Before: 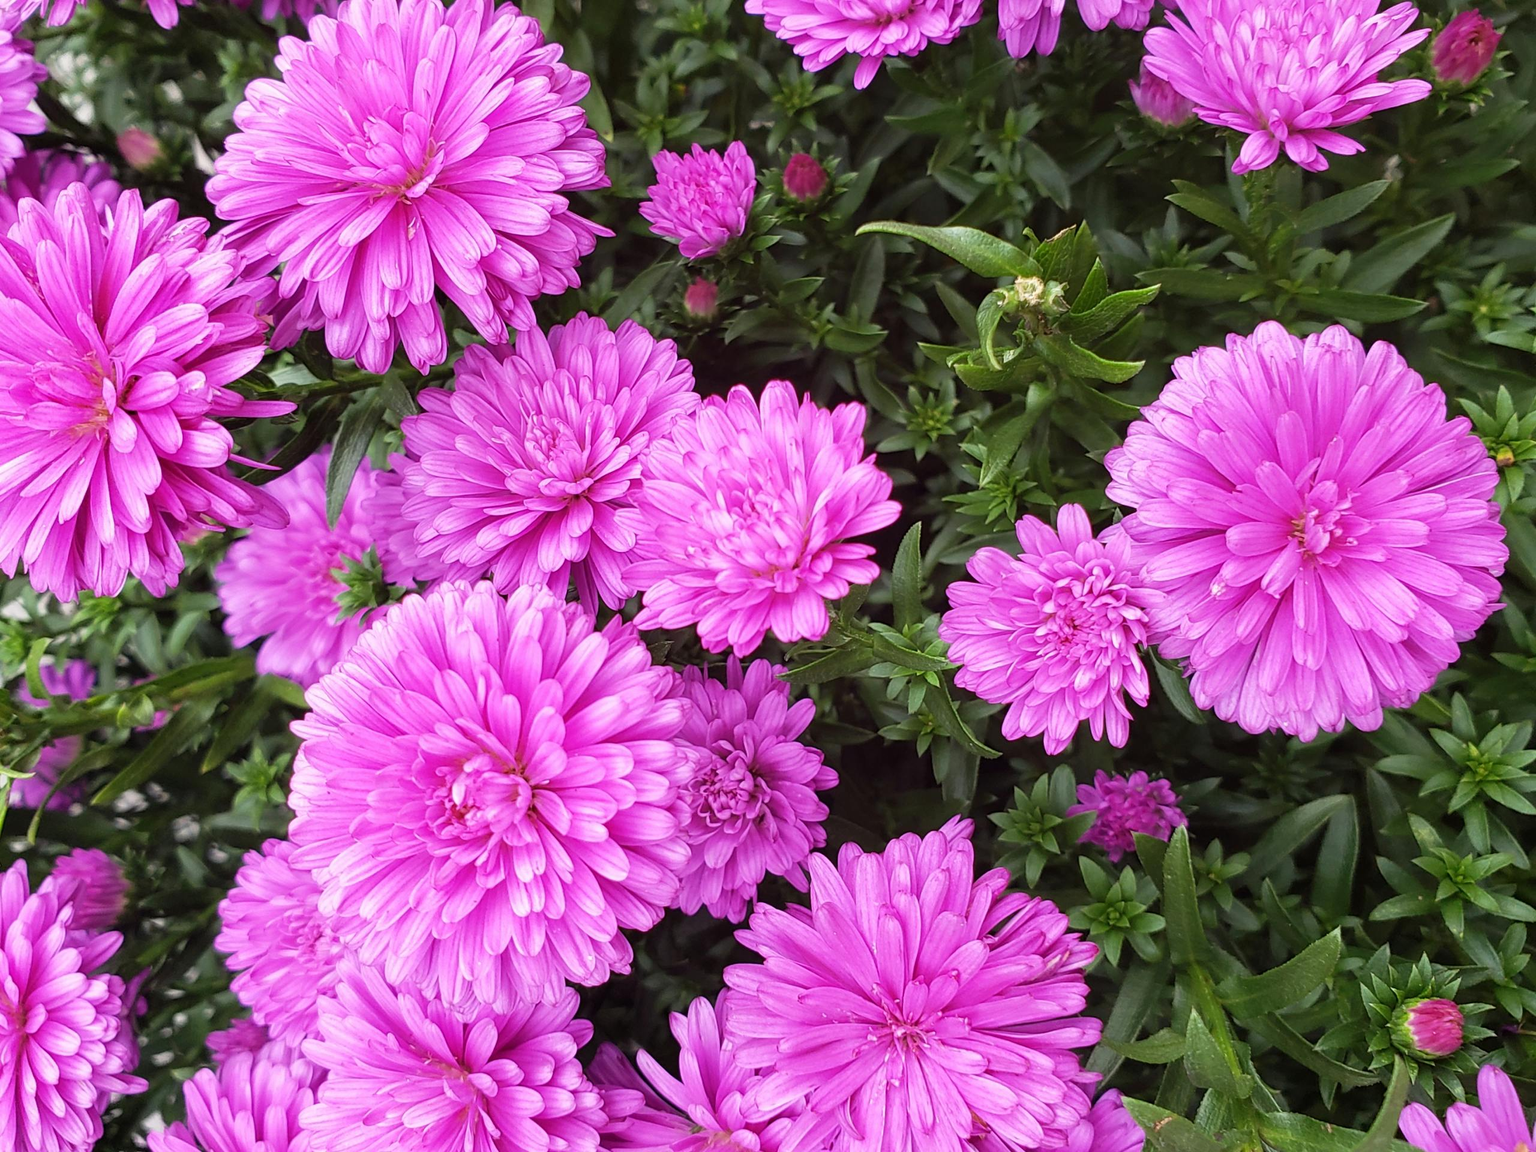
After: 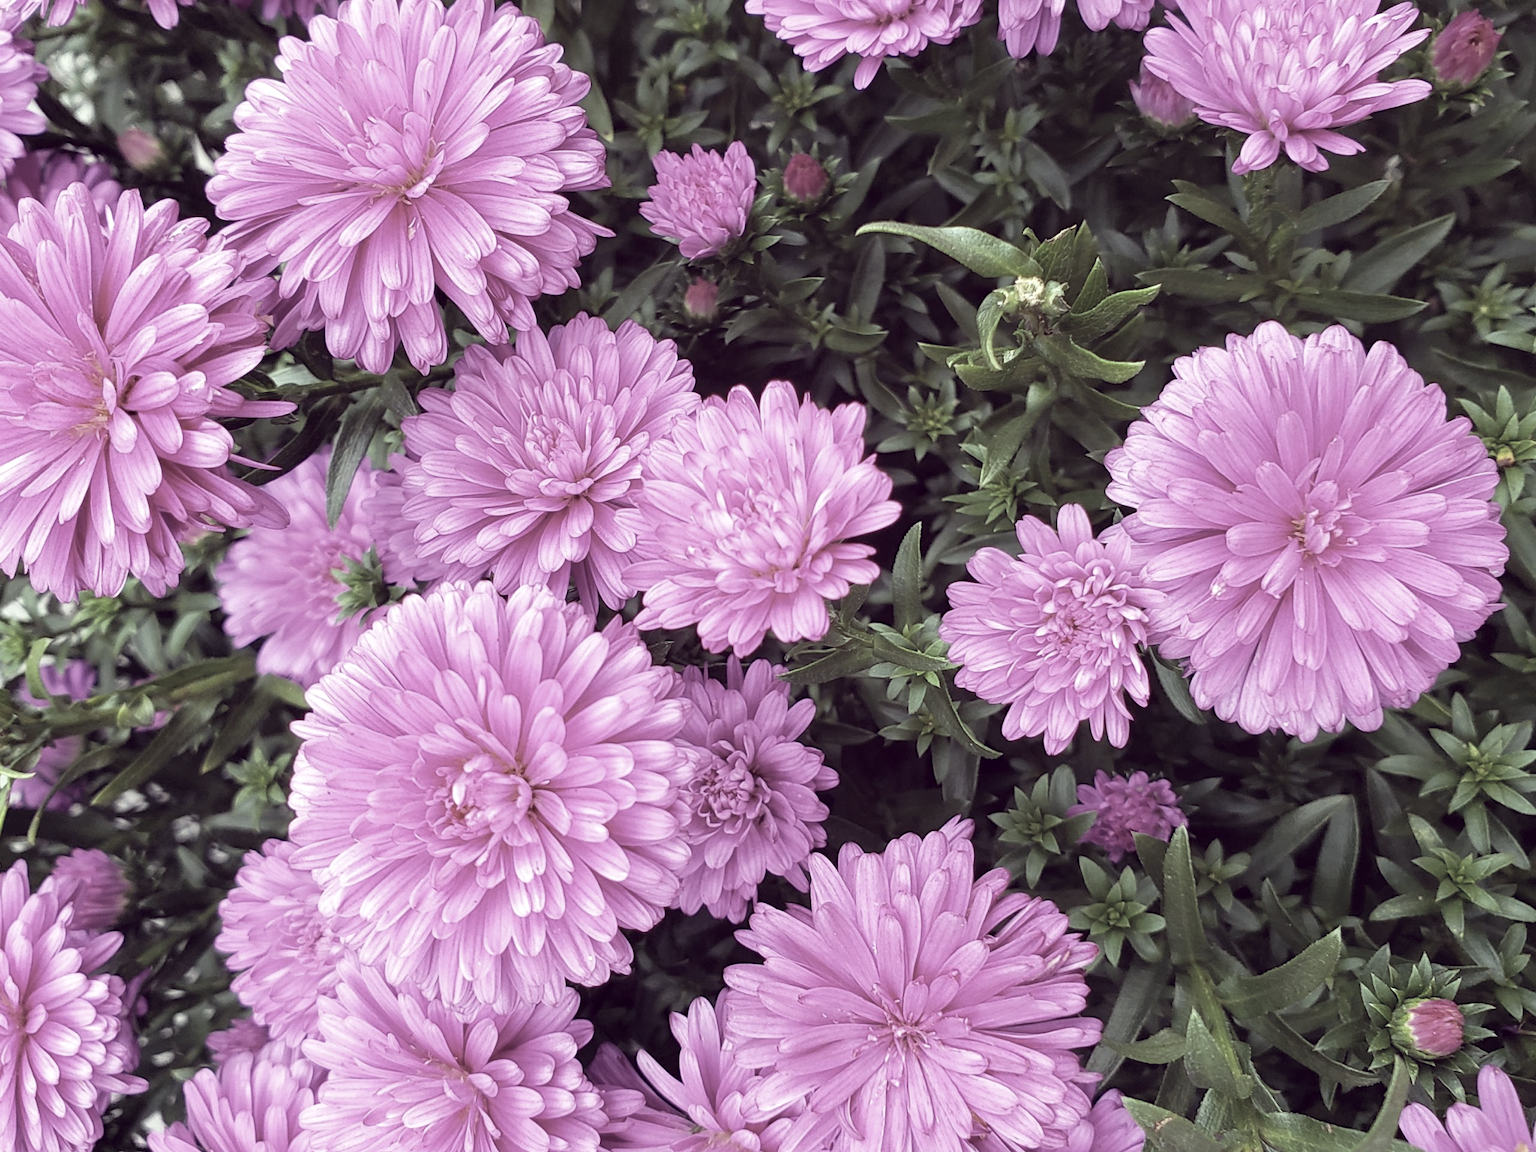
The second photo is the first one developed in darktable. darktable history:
white balance: red 1.066, blue 1.119
color correction: highlights a* -20.17, highlights b* 20.27, shadows a* 20.03, shadows b* -20.46, saturation 0.43
exposure: black level correction 0.001, exposure 0.191 EV, compensate highlight preservation false
